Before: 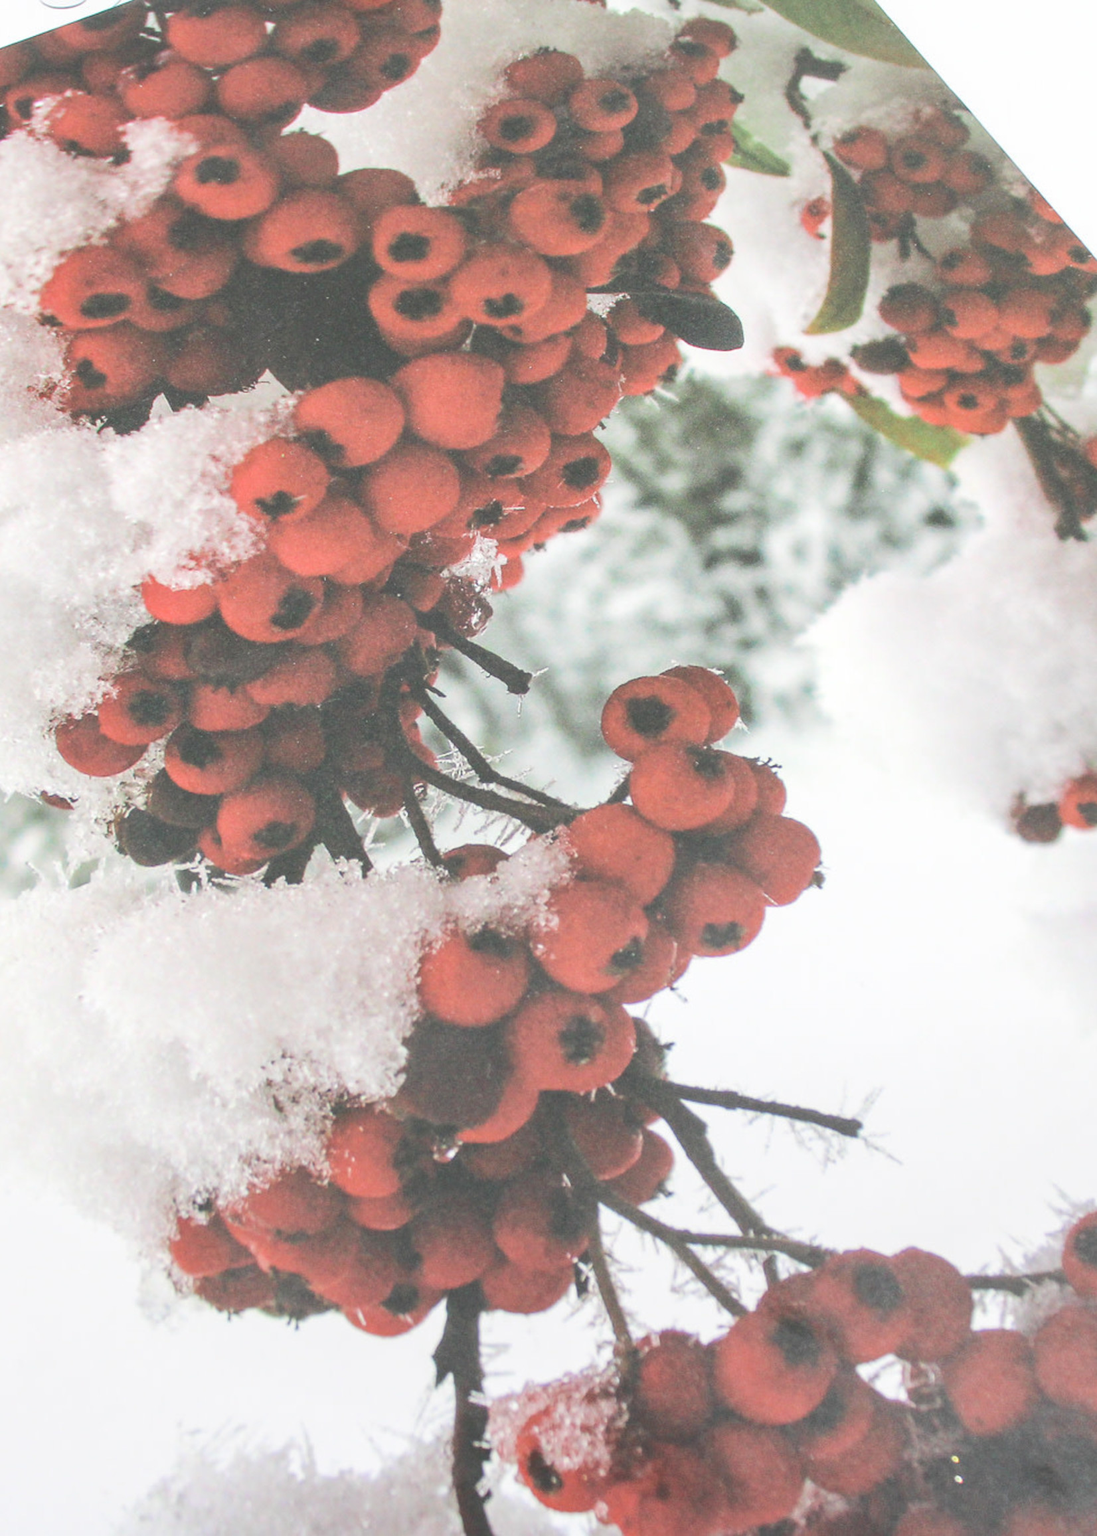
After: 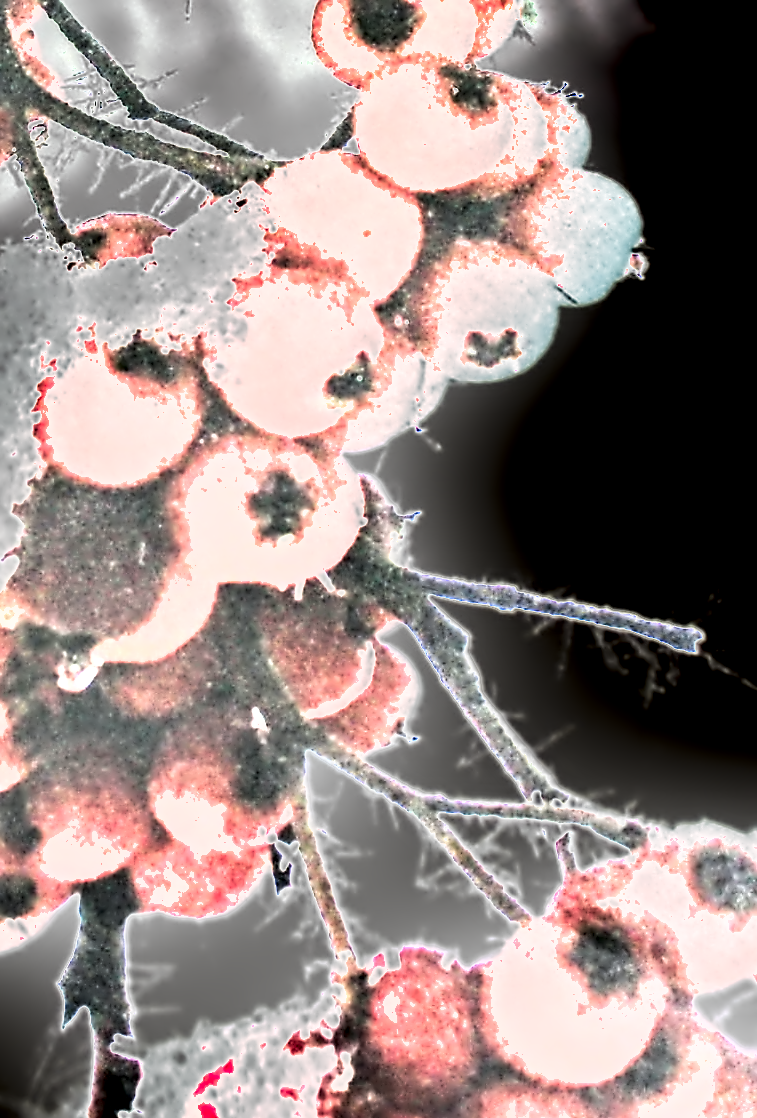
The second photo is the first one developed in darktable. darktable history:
crop: left 35.976%, top 45.819%, right 18.162%, bottom 5.807%
tone curve: curves: ch0 [(0, 0) (0.003, 0.002) (0.011, 0.009) (0.025, 0.02) (0.044, 0.035) (0.069, 0.055) (0.1, 0.08) (0.136, 0.109) (0.177, 0.142) (0.224, 0.179) (0.277, 0.222) (0.335, 0.268) (0.399, 0.329) (0.468, 0.409) (0.543, 0.495) (0.623, 0.579) (0.709, 0.669) (0.801, 0.767) (0.898, 0.885) (1, 1)], preserve colors none
shadows and highlights: shadows 60, soften with gaussian
contrast equalizer: octaves 7, y [[0.5, 0.542, 0.583, 0.625, 0.667, 0.708], [0.5 ×6], [0.5 ×6], [0, 0.033, 0.067, 0.1, 0.133, 0.167], [0, 0.05, 0.1, 0.15, 0.2, 0.25]]
exposure: exposure 2.207 EV, compensate highlight preservation false
white balance: red 0.986, blue 1.01
